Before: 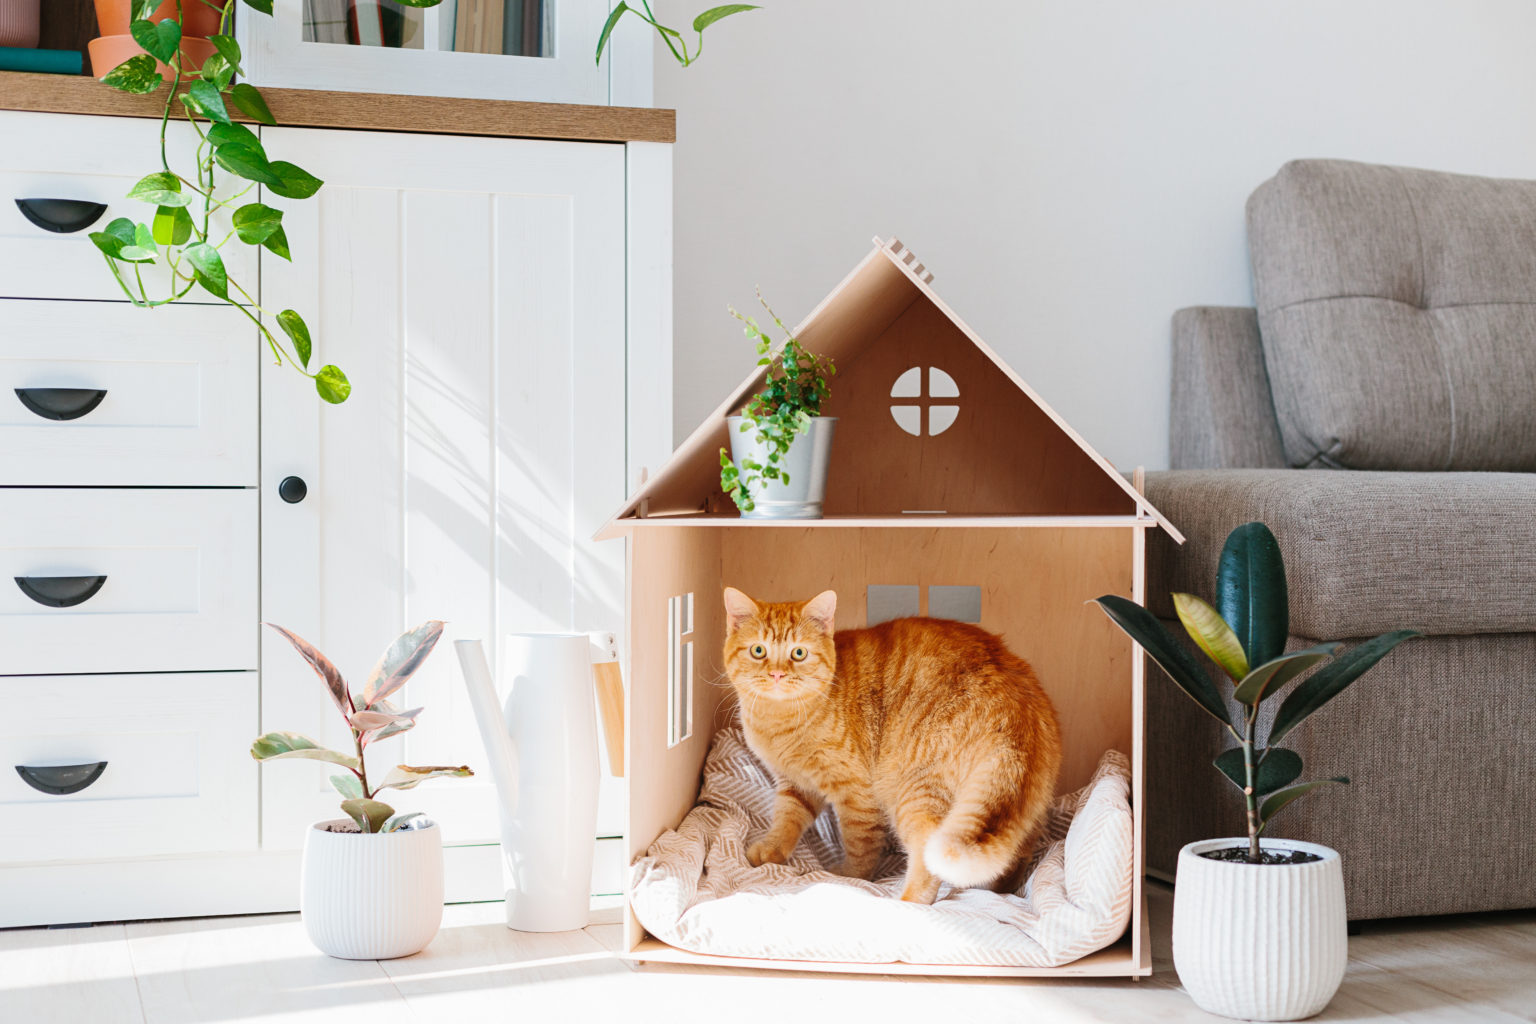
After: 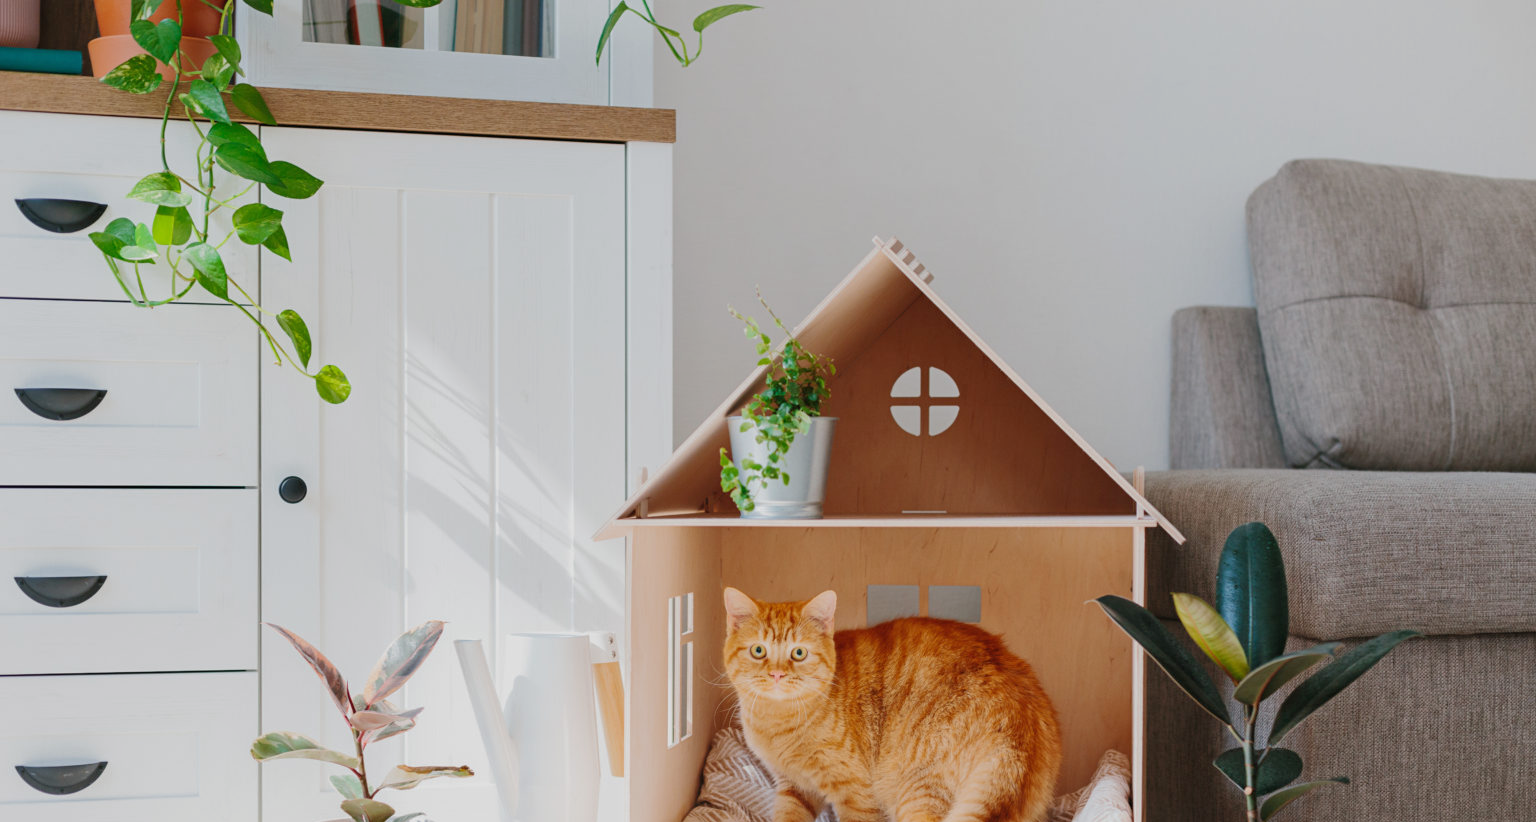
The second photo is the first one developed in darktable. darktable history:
tone equalizer: -8 EV 0.25 EV, -7 EV 0.417 EV, -6 EV 0.417 EV, -5 EV 0.25 EV, -3 EV -0.25 EV, -2 EV -0.417 EV, -1 EV -0.417 EV, +0 EV -0.25 EV, edges refinement/feathering 500, mask exposure compensation -1.57 EV, preserve details guided filter
crop: bottom 19.644%
